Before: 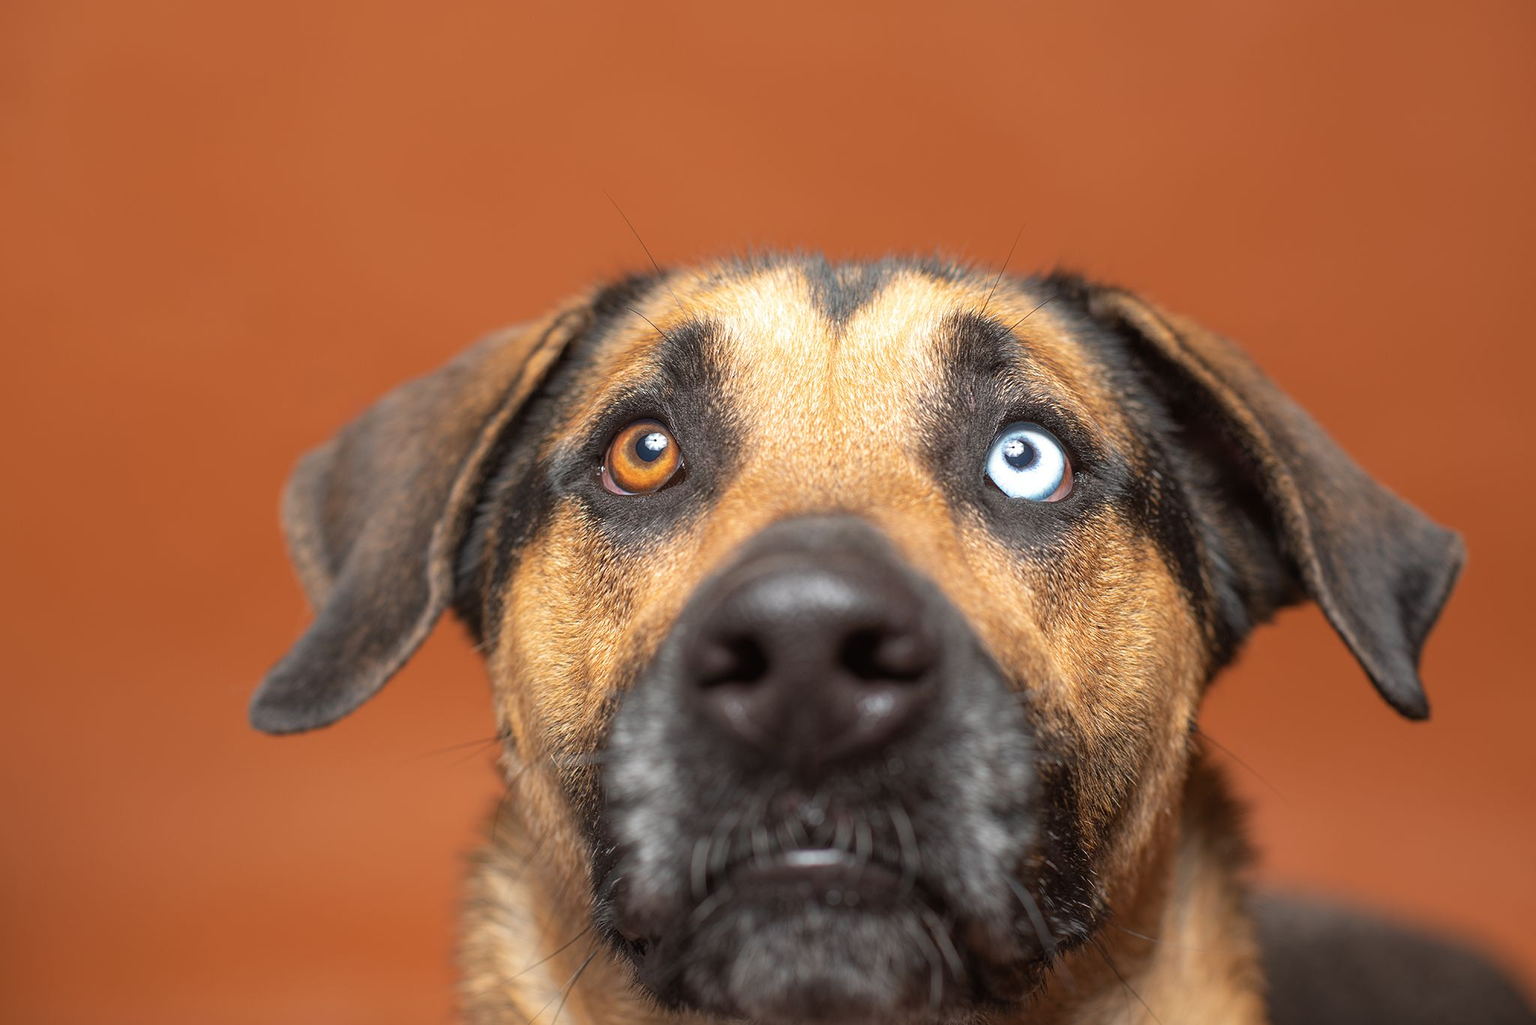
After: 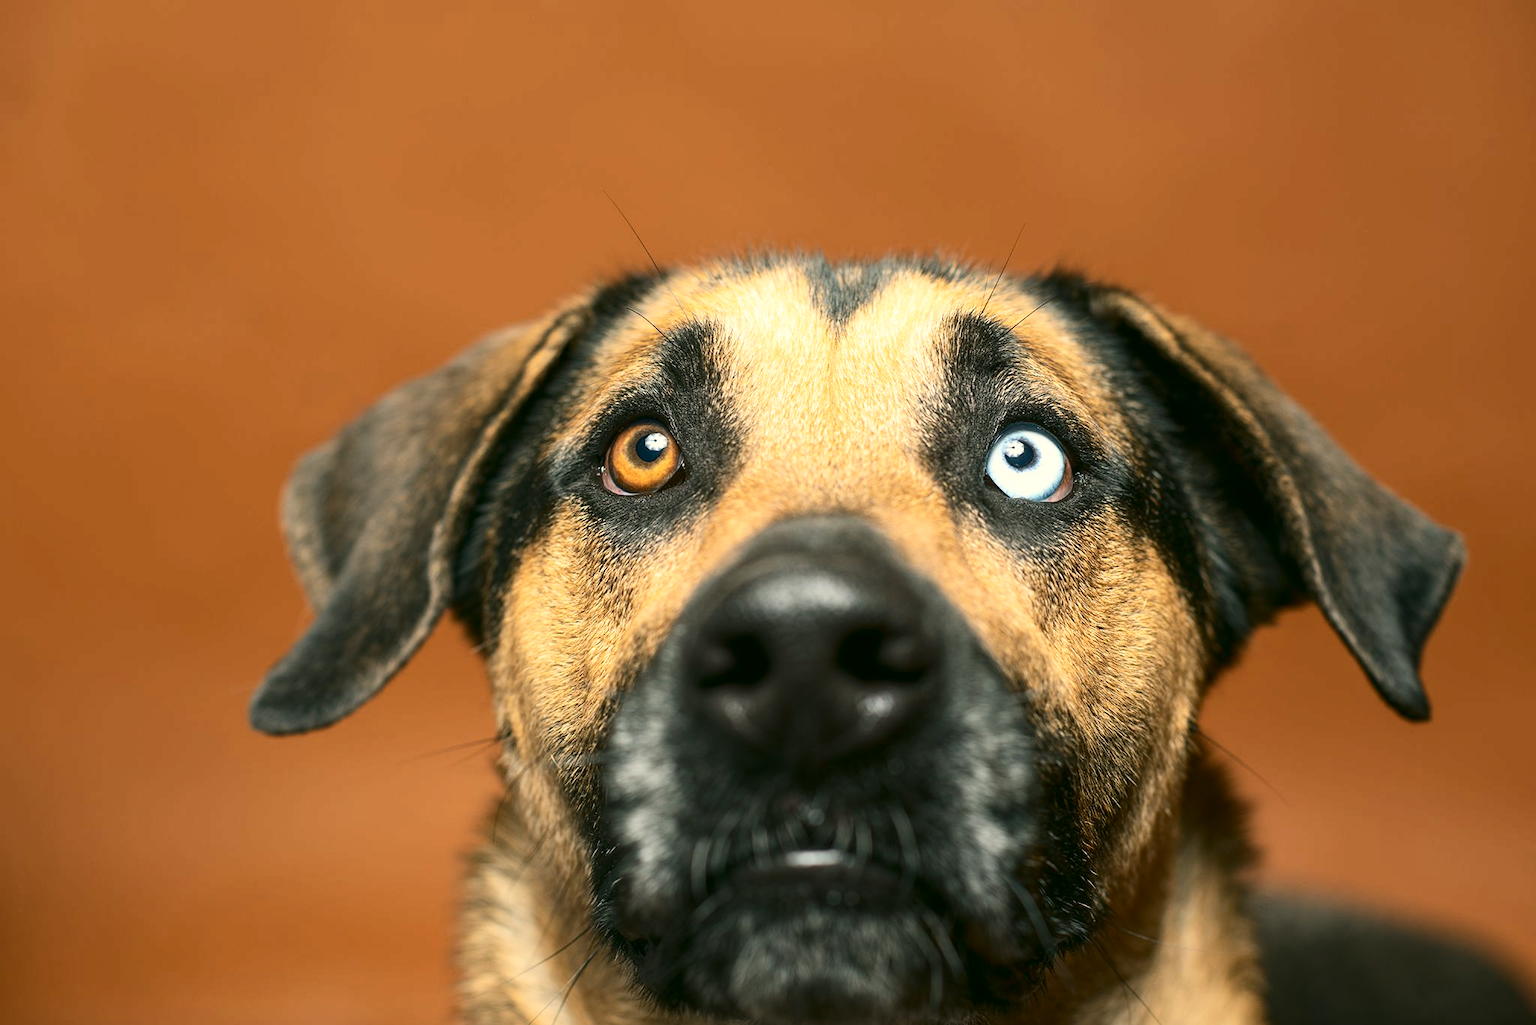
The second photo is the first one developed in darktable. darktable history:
contrast brightness saturation: contrast 0.295
color correction: highlights a* -0.422, highlights b* 9.11, shadows a* -9.48, shadows b* 1.55
